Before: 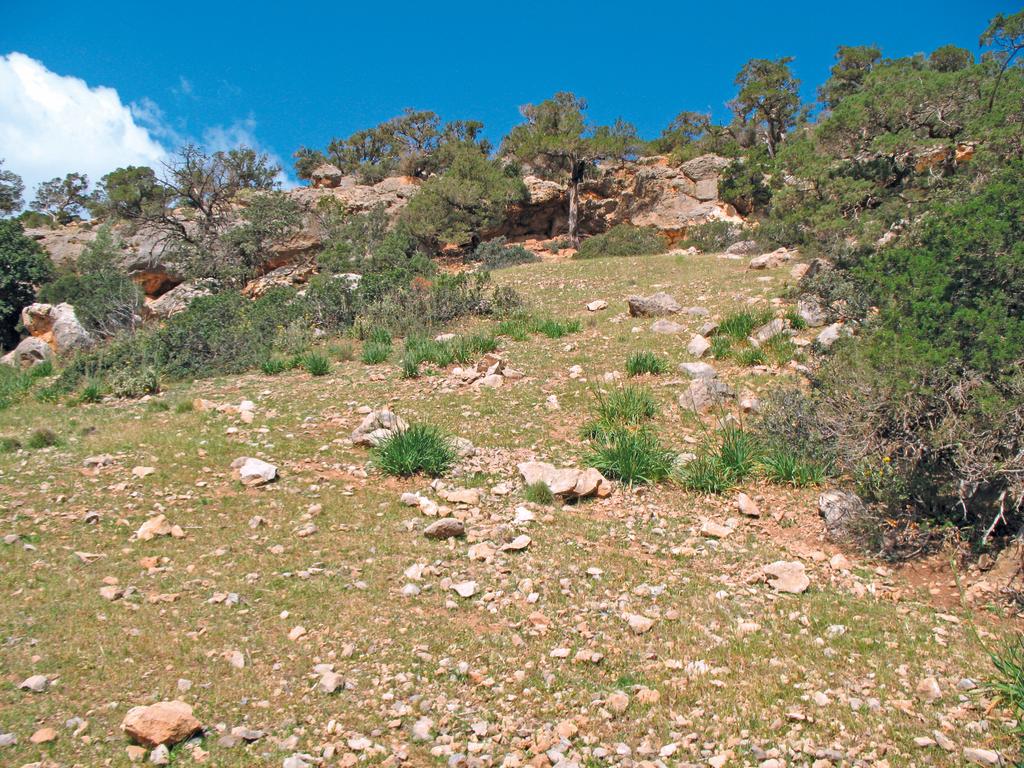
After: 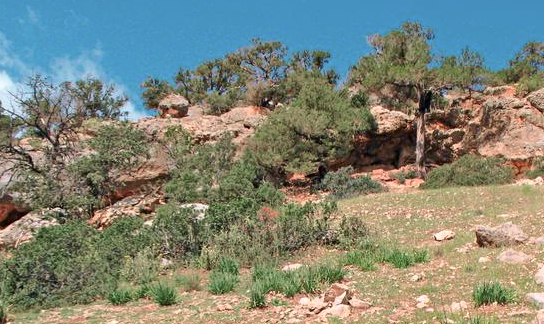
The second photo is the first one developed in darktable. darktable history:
tone curve: curves: ch0 [(0.003, 0) (0.066, 0.023) (0.149, 0.094) (0.264, 0.238) (0.395, 0.401) (0.517, 0.553) (0.716, 0.743) (0.813, 0.846) (1, 1)]; ch1 [(0, 0) (0.164, 0.115) (0.337, 0.332) (0.39, 0.398) (0.464, 0.461) (0.501, 0.5) (0.521, 0.529) (0.571, 0.588) (0.652, 0.681) (0.733, 0.749) (0.811, 0.796) (1, 1)]; ch2 [(0, 0) (0.337, 0.382) (0.464, 0.476) (0.501, 0.502) (0.527, 0.54) (0.556, 0.567) (0.6, 0.59) (0.687, 0.675) (1, 1)], color space Lab, independent channels, preserve colors none
crop: left 15.014%, top 9.238%, right 30.823%, bottom 48.187%
